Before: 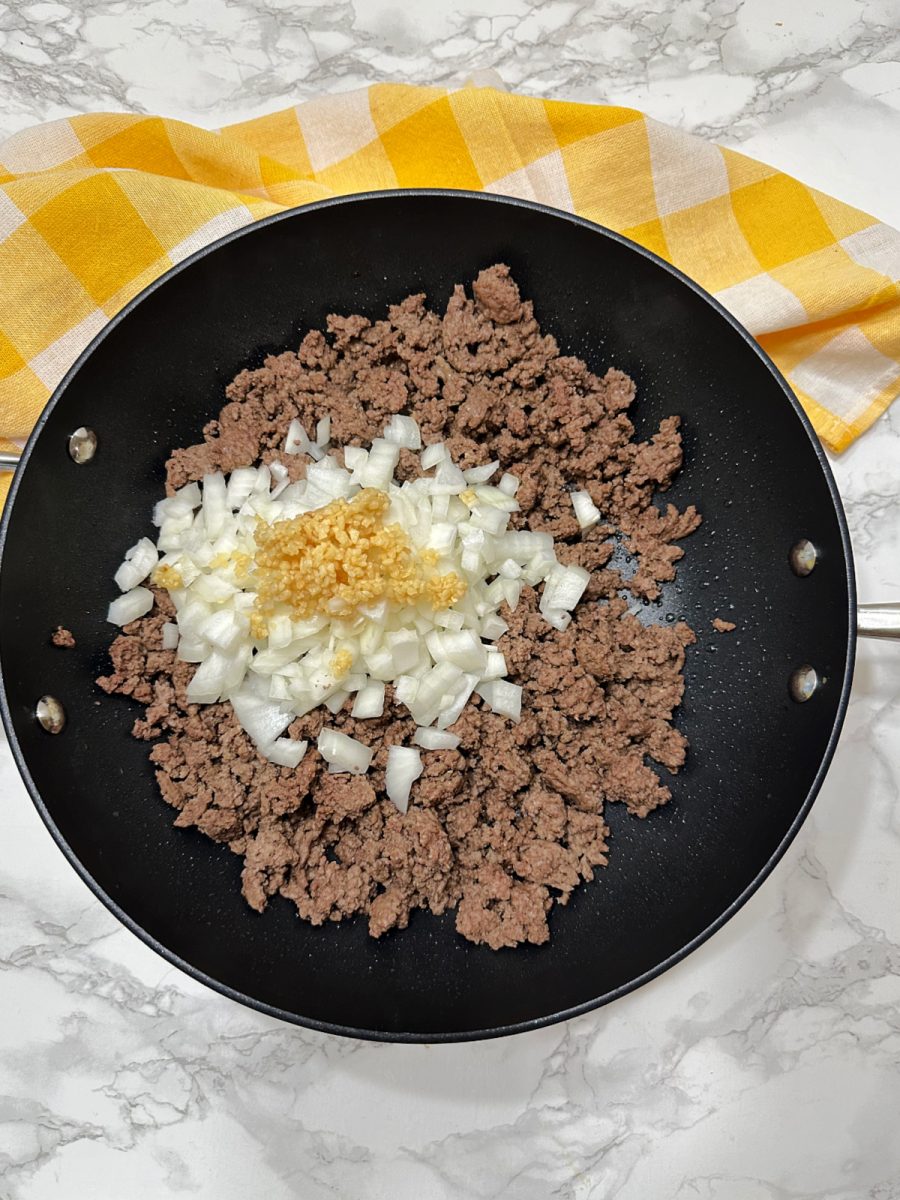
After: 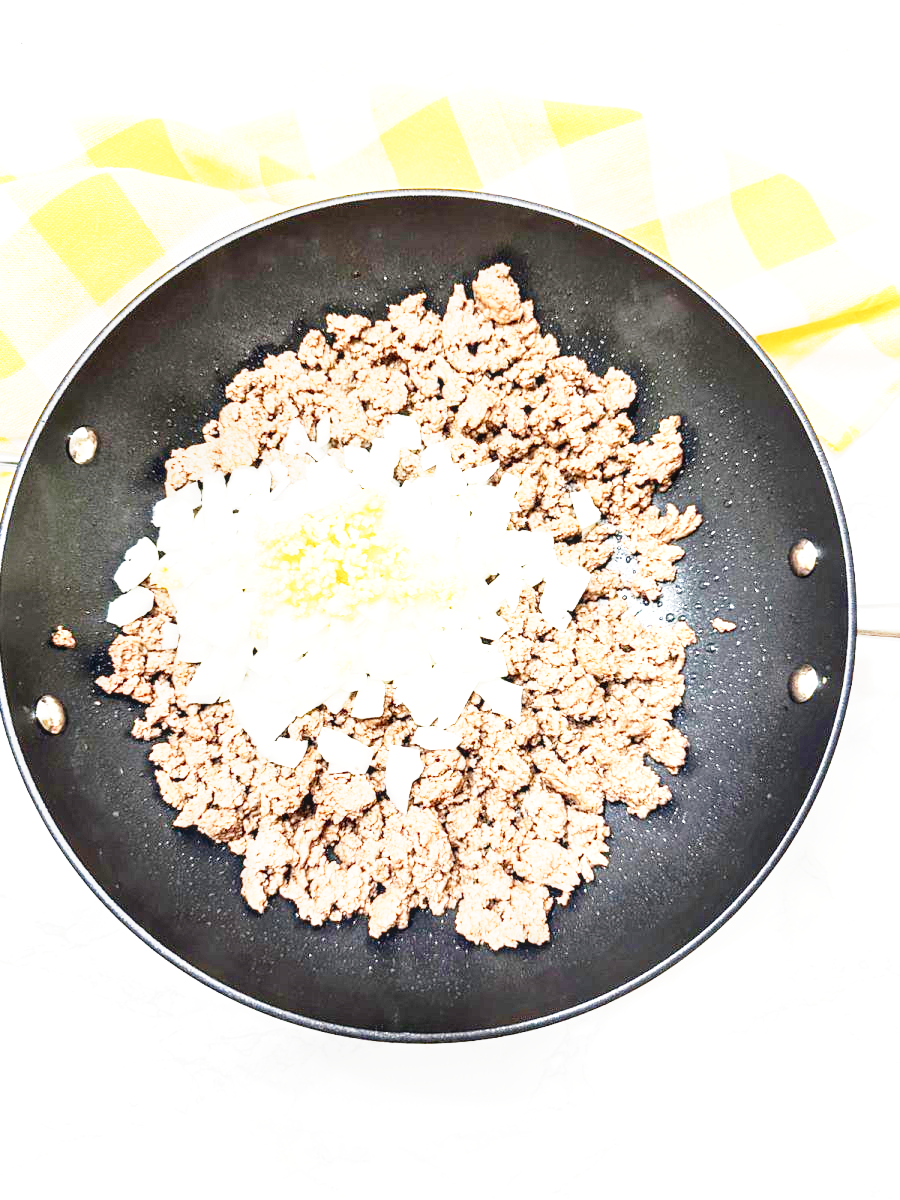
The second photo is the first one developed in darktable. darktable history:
local contrast: on, module defaults
base curve: curves: ch0 [(0, 0) (0.012, 0.01) (0.073, 0.168) (0.31, 0.711) (0.645, 0.957) (1, 1)], preserve colors none
exposure: black level correction 0, exposure 1.975 EV, compensate exposure bias true, compensate highlight preservation false
